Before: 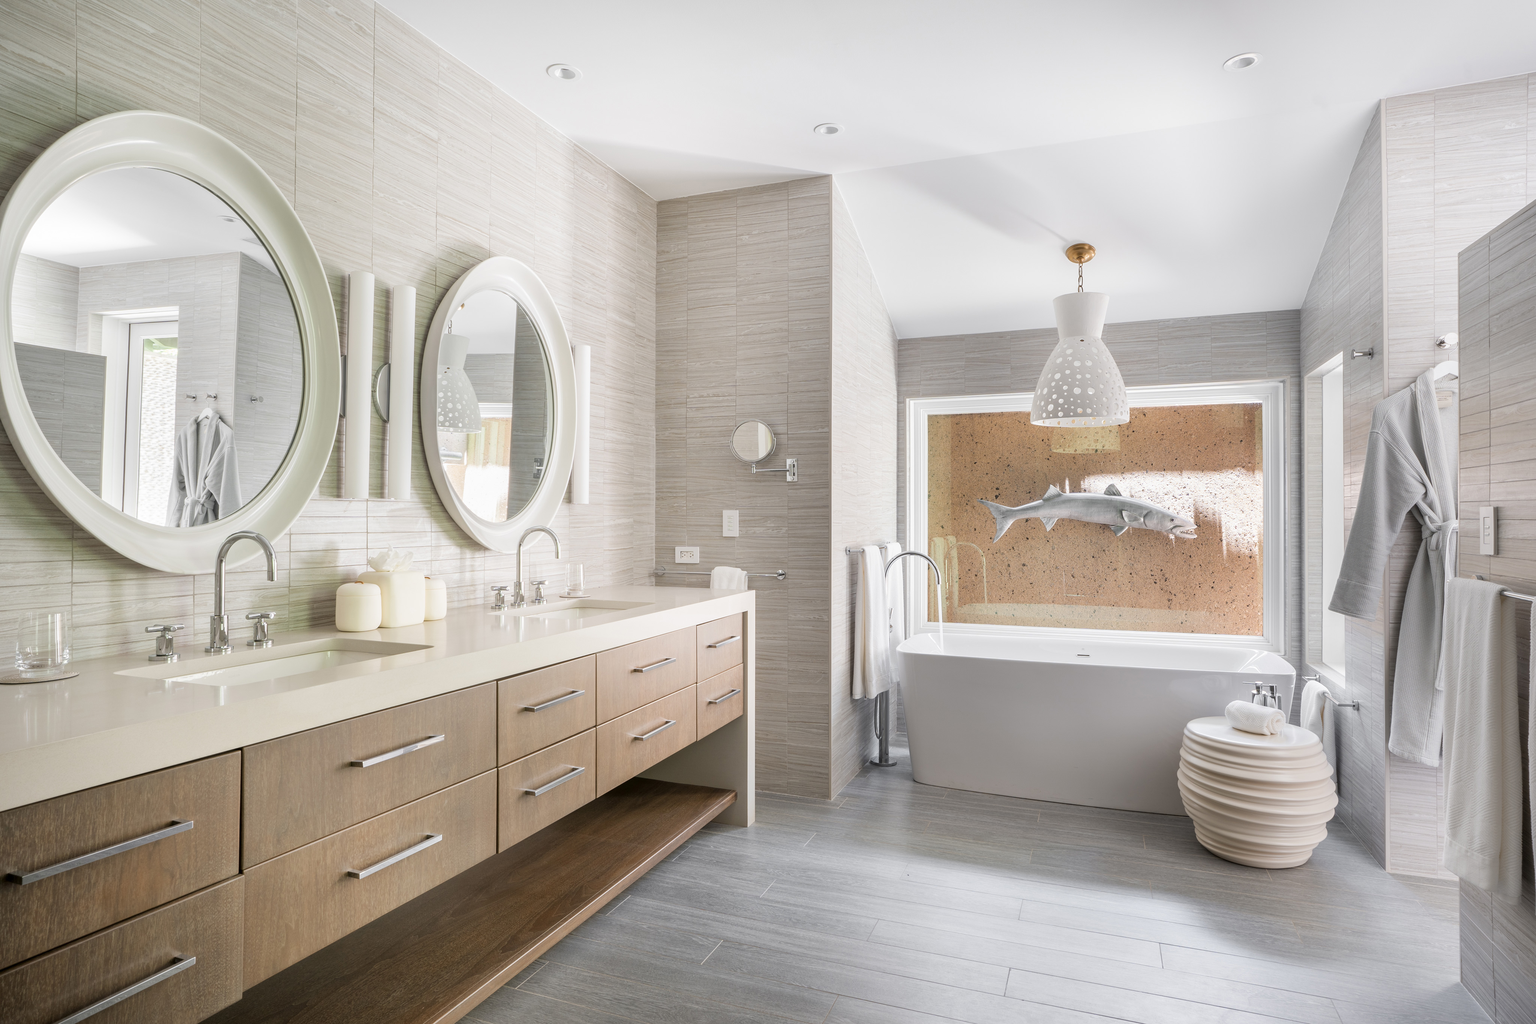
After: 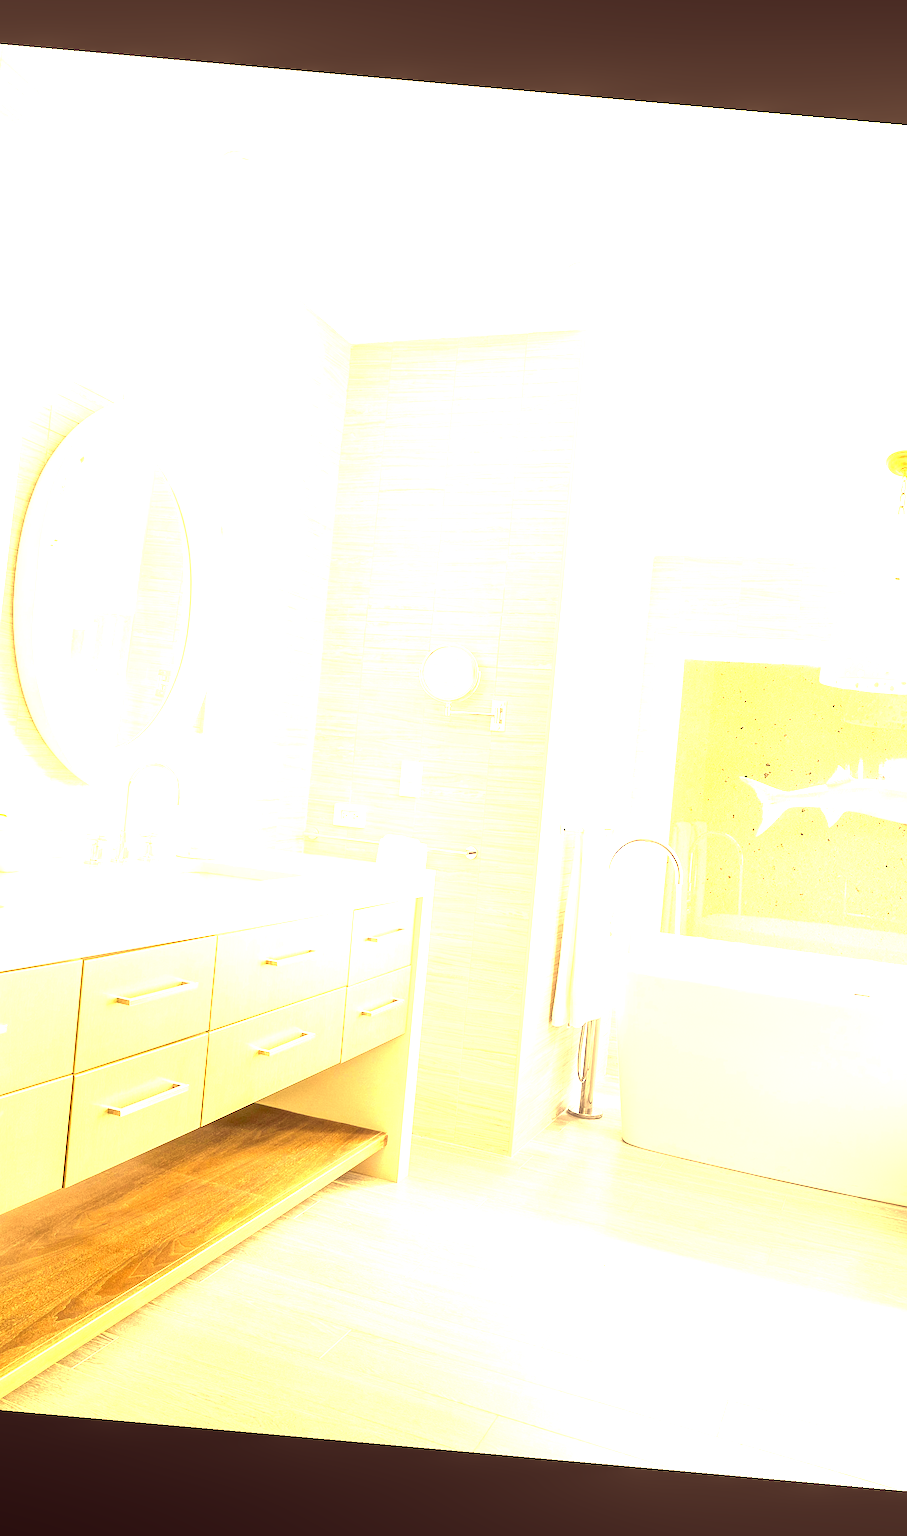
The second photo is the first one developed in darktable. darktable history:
color correction: highlights a* 10.12, highlights b* 39.04, shadows a* 14.62, shadows b* 3.37
crop: left 28.583%, right 29.231%
local contrast: on, module defaults
sharpen: amount 0.2
white balance: red 1.045, blue 0.932
rotate and perspective: rotation 5.12°, automatic cropping off
exposure: exposure 3 EV, compensate highlight preservation false
